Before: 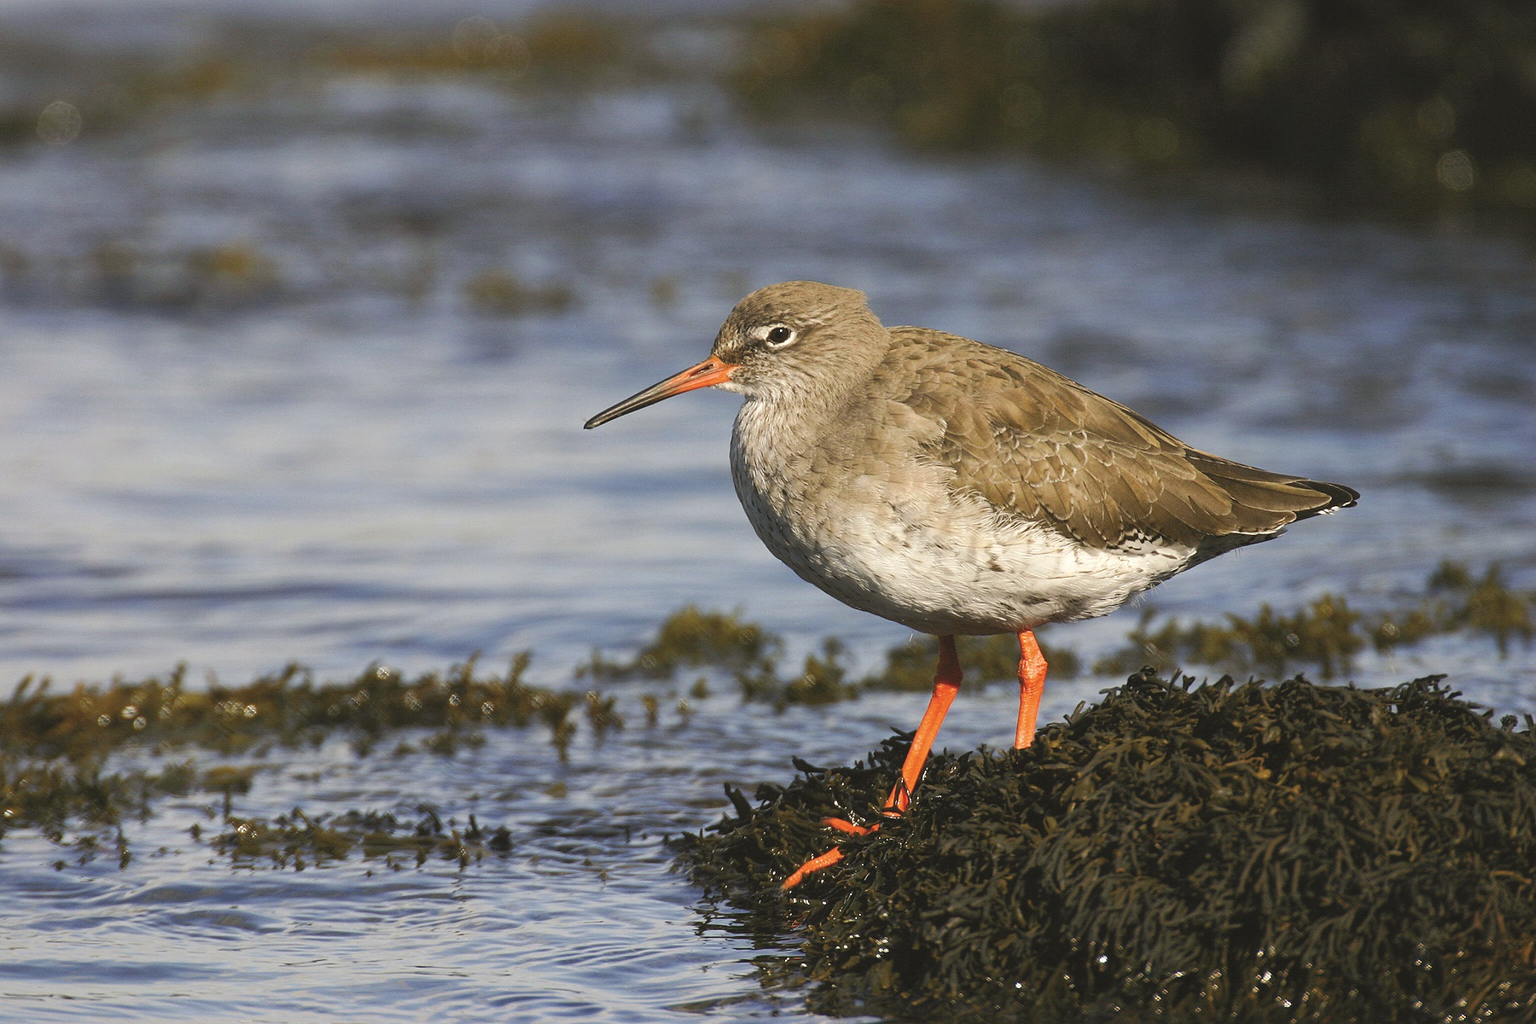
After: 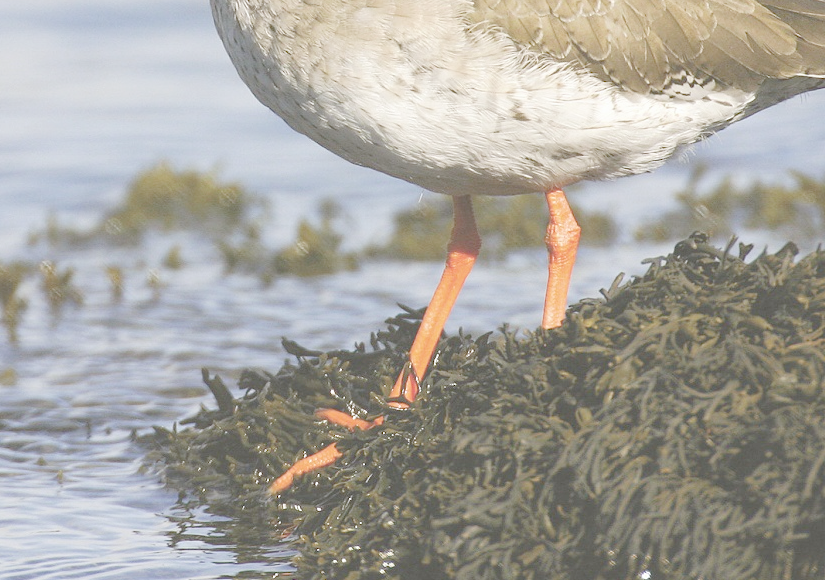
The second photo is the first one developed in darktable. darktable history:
white balance: red 0.983, blue 1.036
crop: left 35.976%, top 45.819%, right 18.162%, bottom 5.807%
